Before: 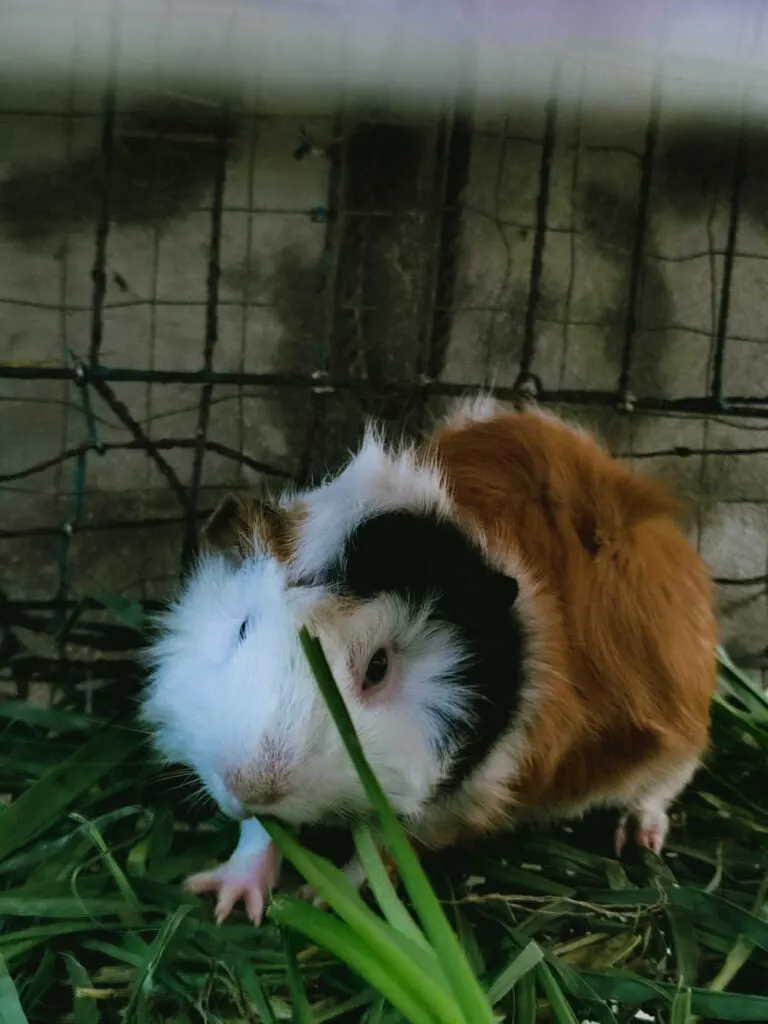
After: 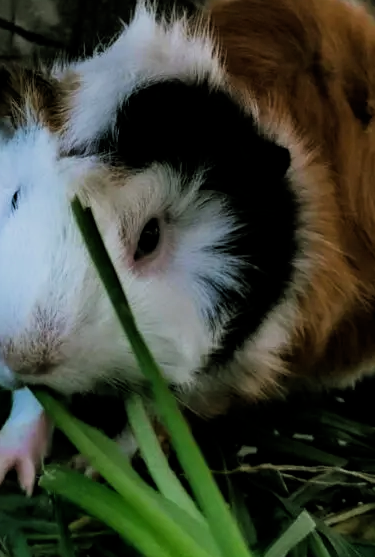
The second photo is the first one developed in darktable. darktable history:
filmic rgb: middle gray luminance 12.93%, black relative exposure -10.1 EV, white relative exposure 3.46 EV, target black luminance 0%, hardness 5.73, latitude 44.78%, contrast 1.225, highlights saturation mix 6.37%, shadows ↔ highlights balance 26.85%
crop: left 29.777%, top 42.006%, right 21.283%, bottom 3.516%
